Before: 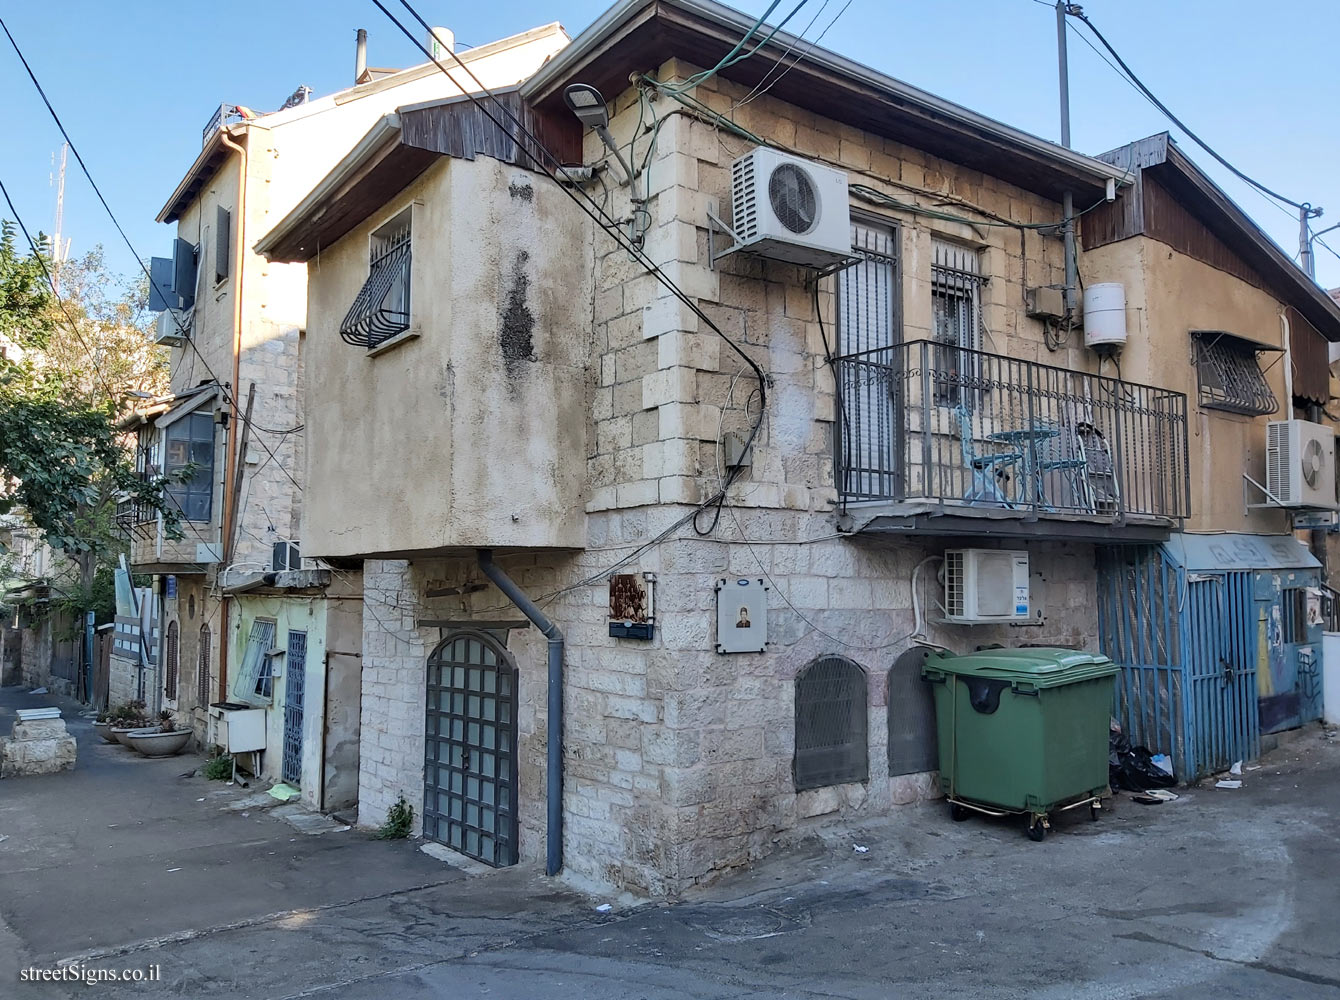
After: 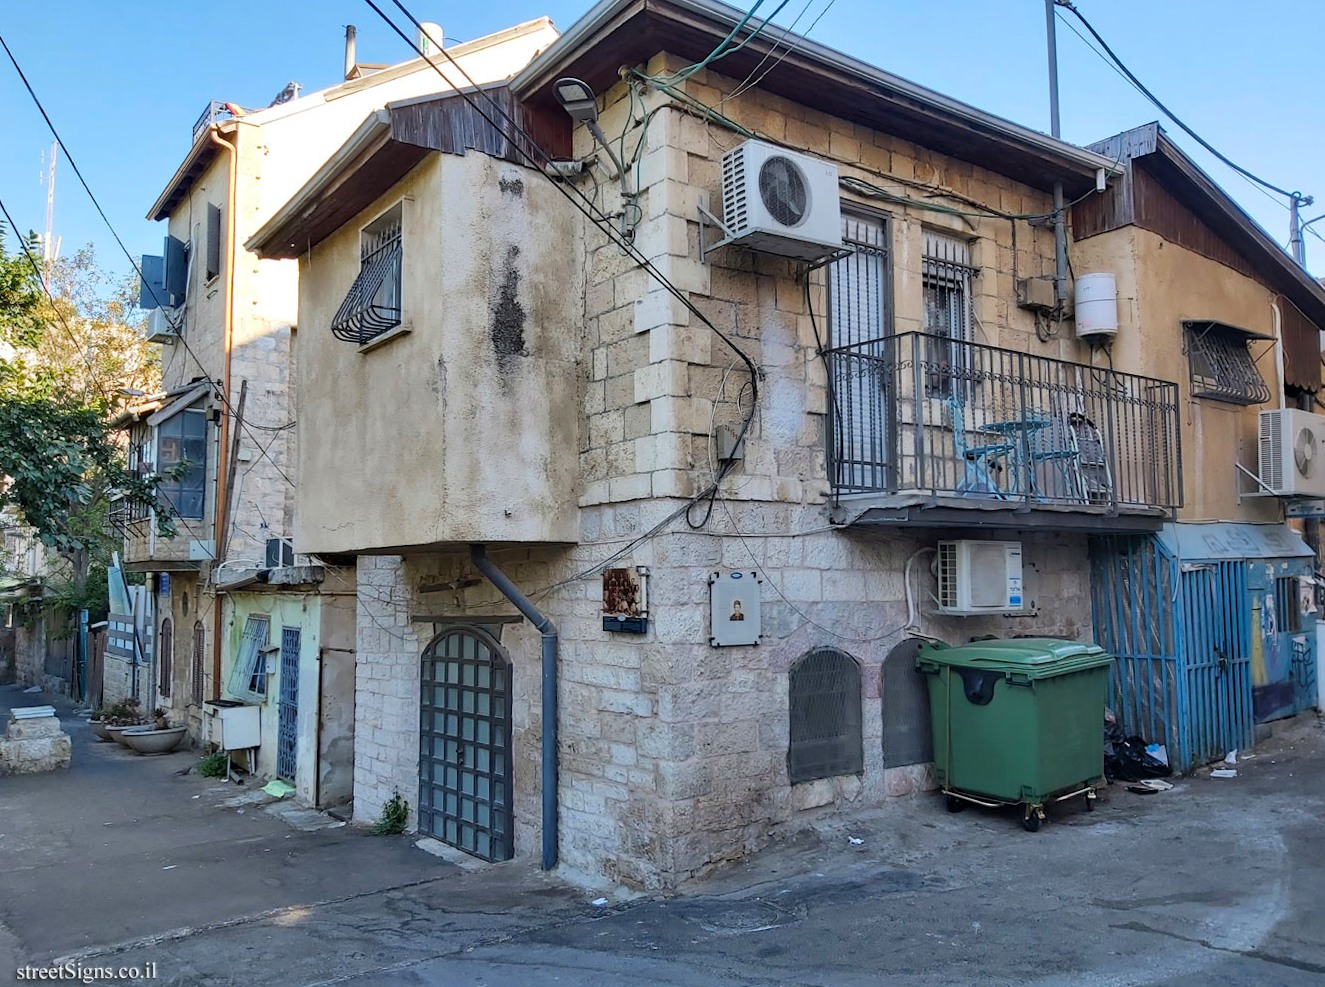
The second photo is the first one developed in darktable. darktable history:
color balance rgb: perceptual saturation grading › global saturation 25%, global vibrance 10%
rotate and perspective: rotation -0.45°, automatic cropping original format, crop left 0.008, crop right 0.992, crop top 0.012, crop bottom 0.988
tone equalizer: on, module defaults
